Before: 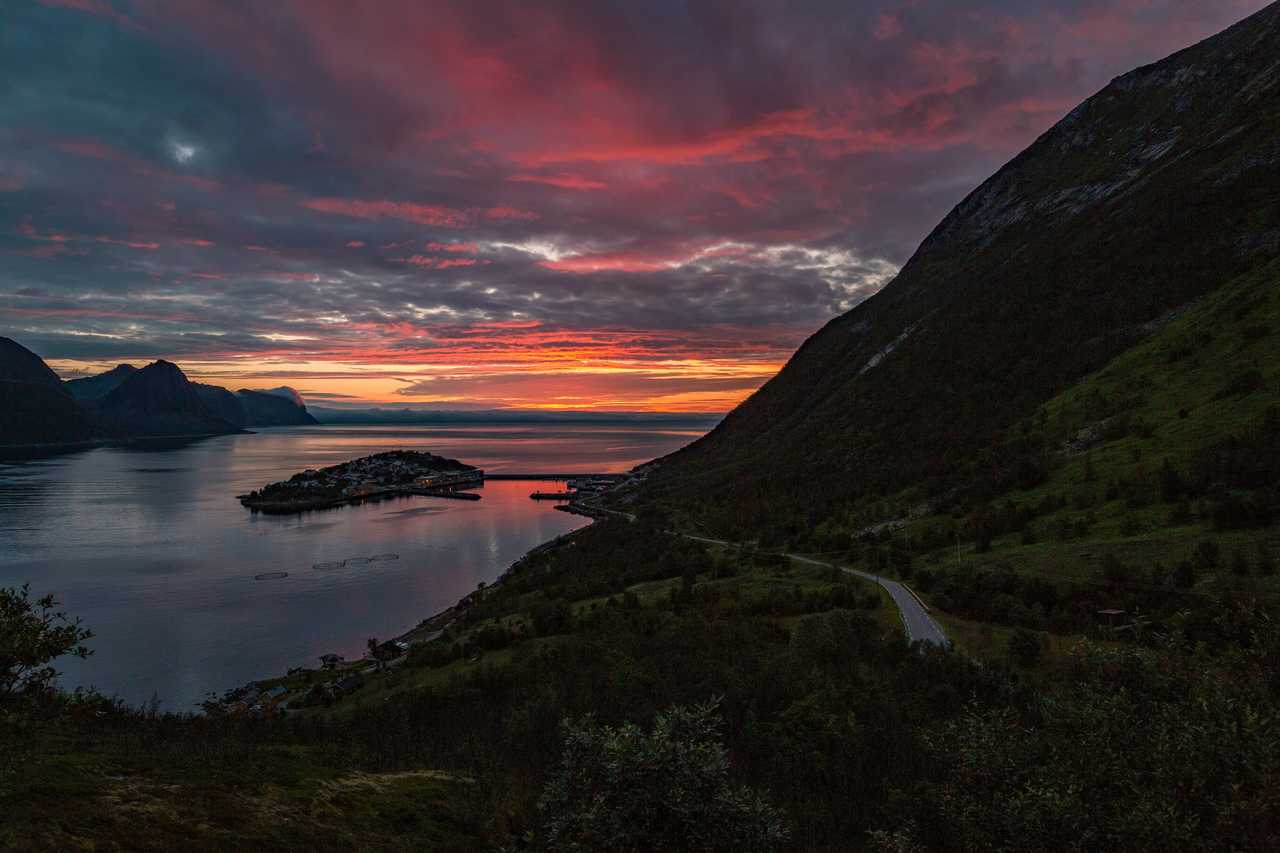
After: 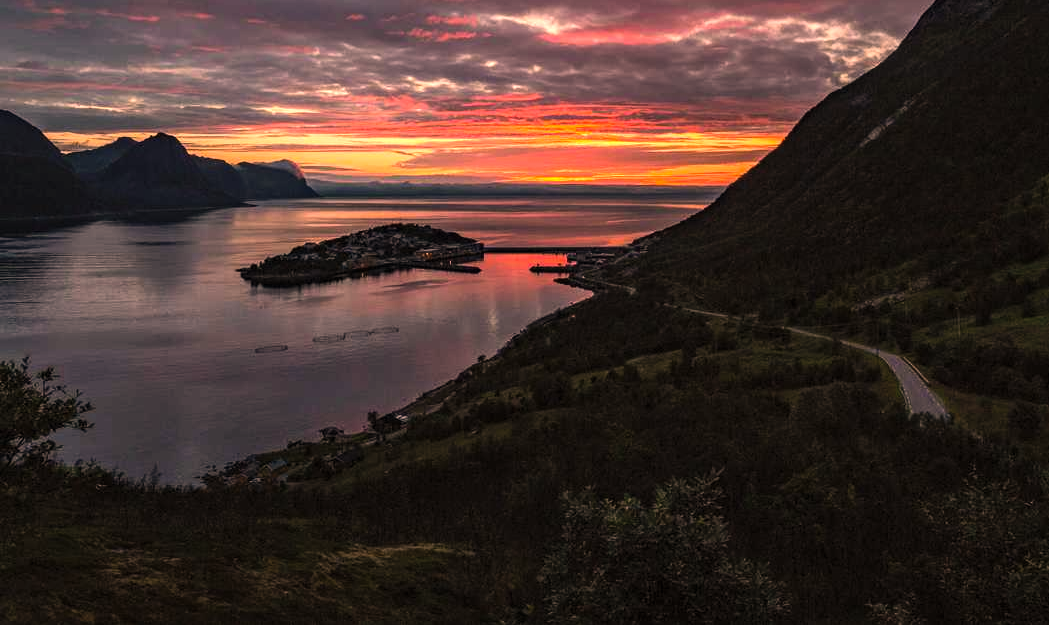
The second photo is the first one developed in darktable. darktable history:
contrast brightness saturation: brightness 0.12
color correction: highlights a* 22.3, highlights b* 22.03
crop: top 26.639%, right 17.976%
tone equalizer: -8 EV -0.736 EV, -7 EV -0.688 EV, -6 EV -0.631 EV, -5 EV -0.423 EV, -3 EV 0.373 EV, -2 EV 0.6 EV, -1 EV 0.678 EV, +0 EV 0.758 EV, edges refinement/feathering 500, mask exposure compensation -1.57 EV, preserve details no
